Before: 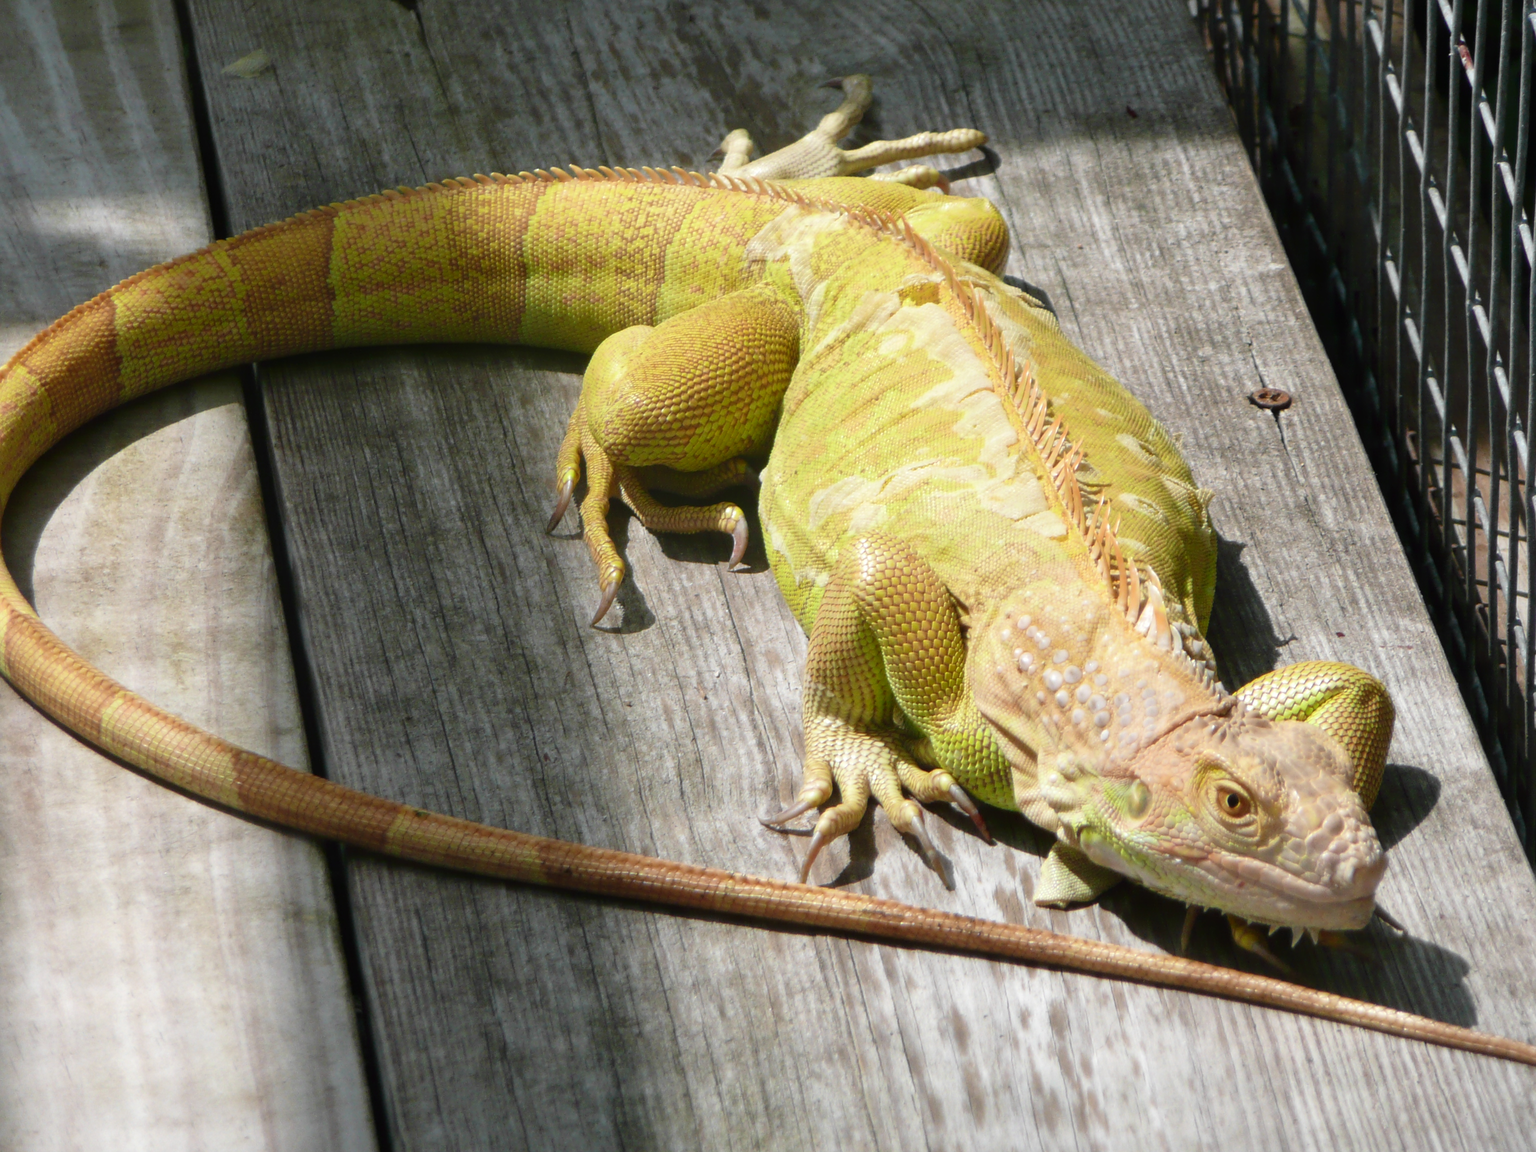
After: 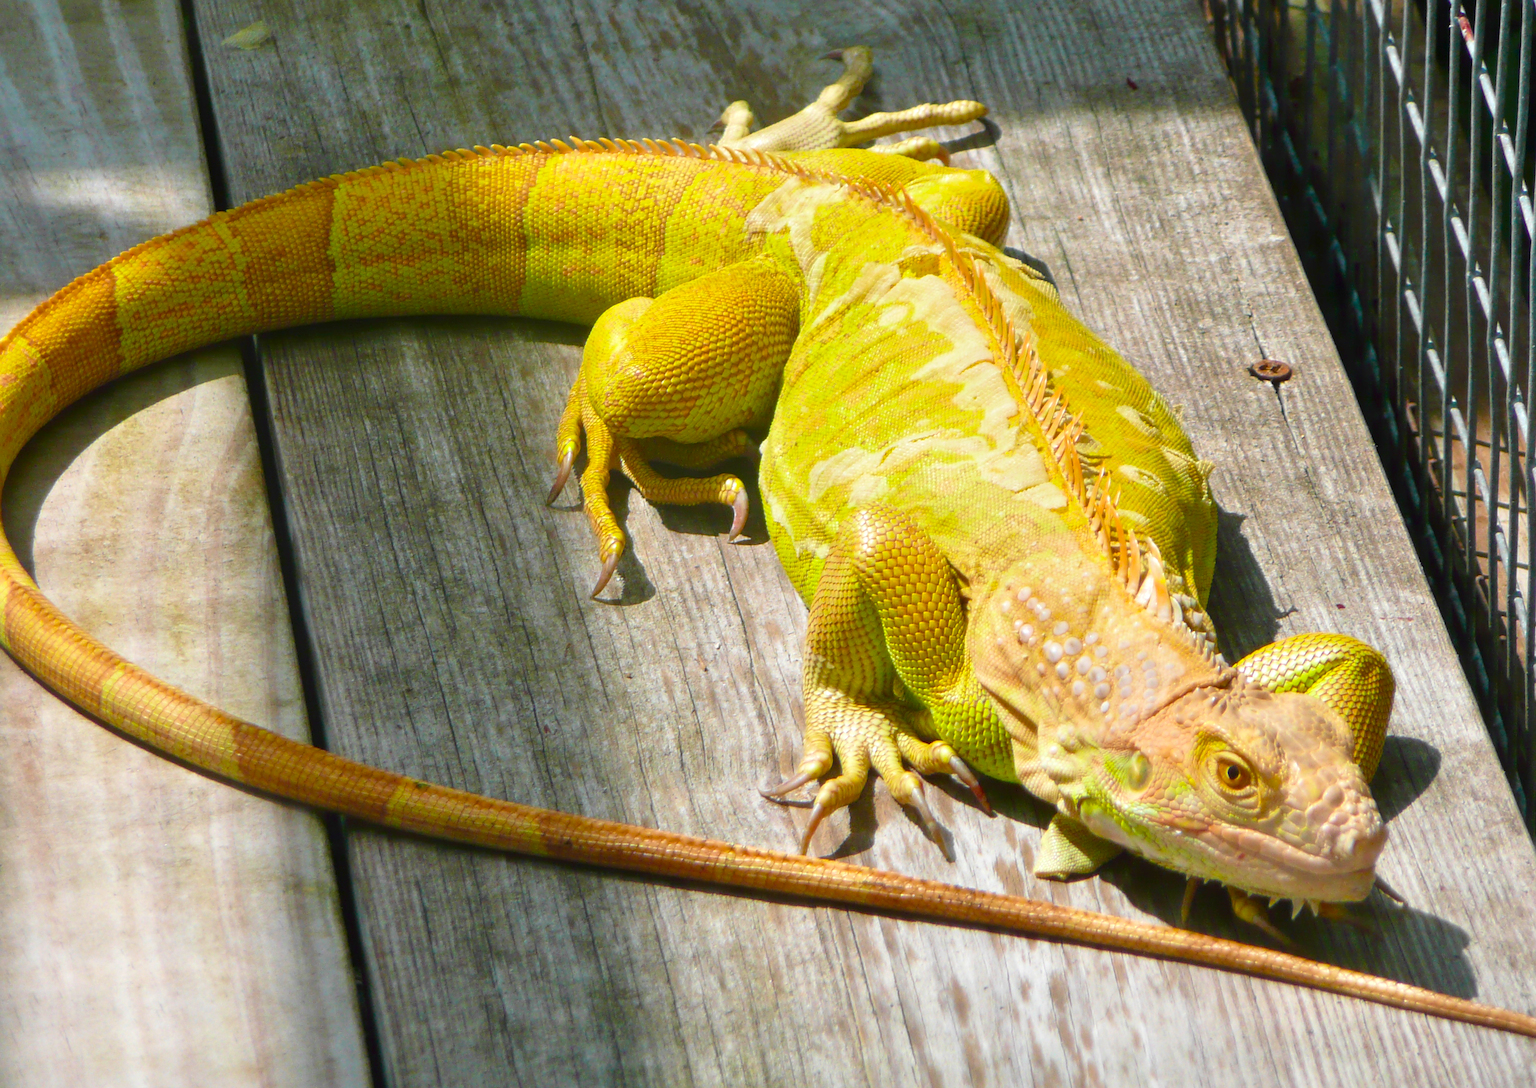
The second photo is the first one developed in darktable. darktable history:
velvia: on, module defaults
tone equalizer: -8 EV 1 EV, -7 EV 1 EV, -6 EV 1 EV, -5 EV 1 EV, -4 EV 1 EV, -3 EV 0.75 EV, -2 EV 0.5 EV, -1 EV 0.25 EV
crop and rotate: top 2.479%, bottom 3.018%
sharpen: amount 0.2
color balance rgb: linear chroma grading › global chroma 15%, perceptual saturation grading › global saturation 30%
